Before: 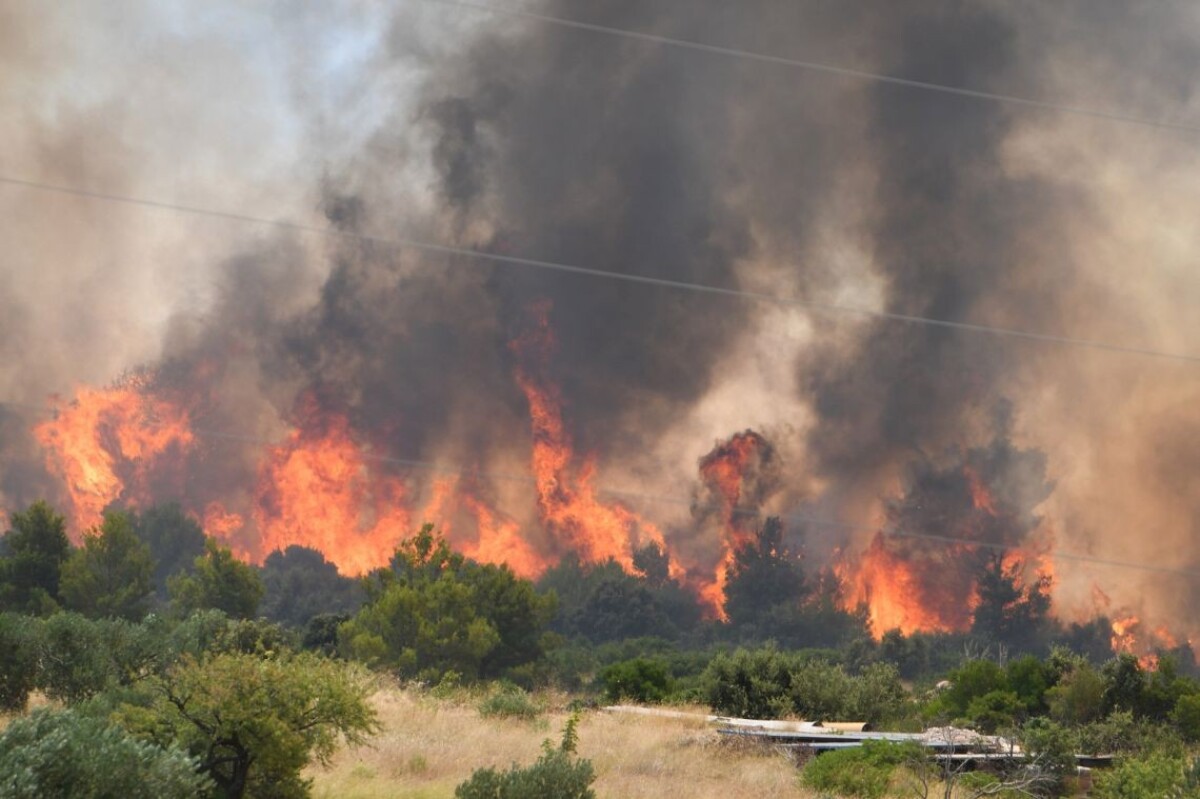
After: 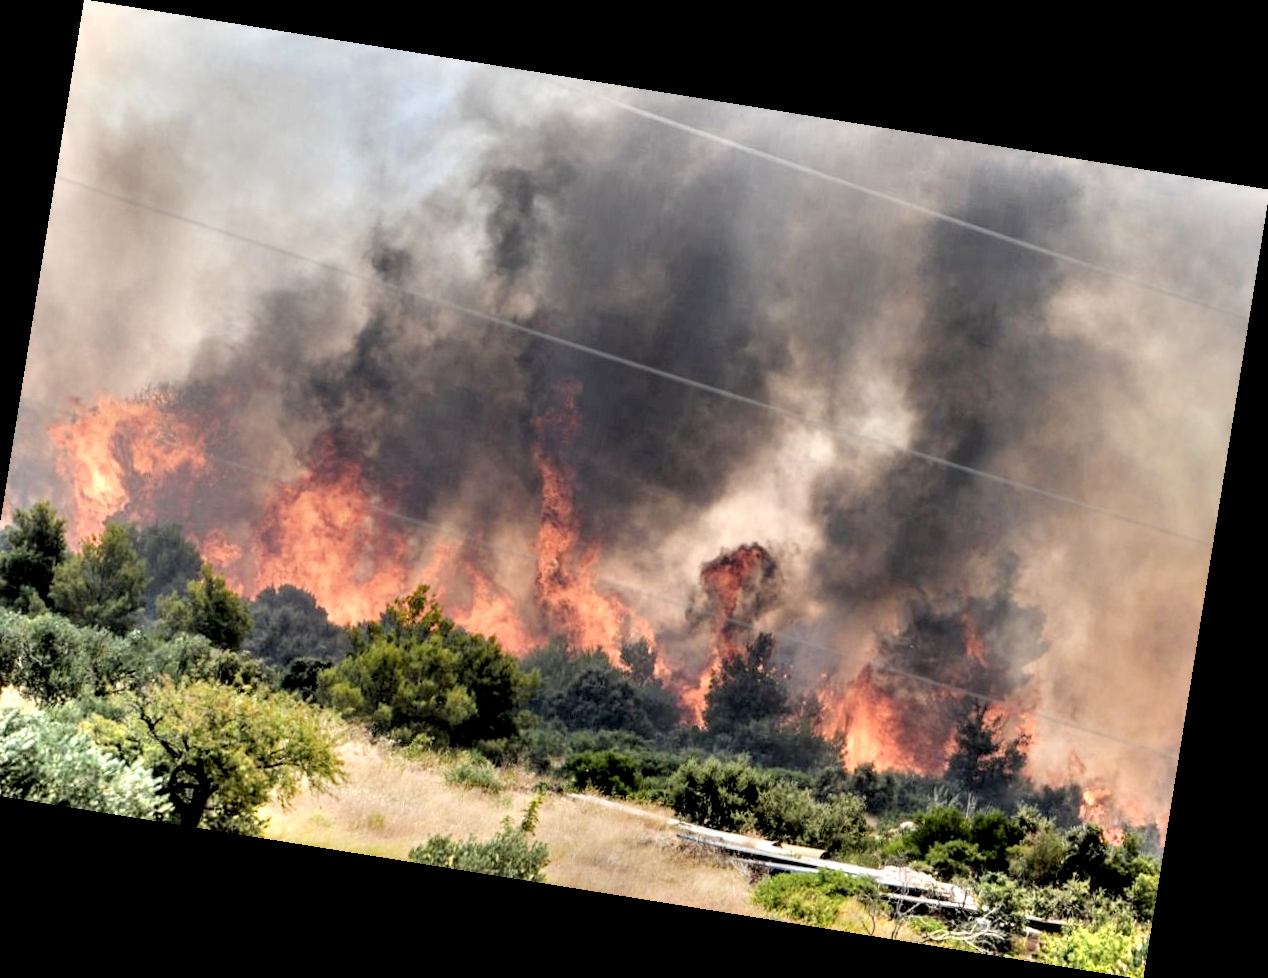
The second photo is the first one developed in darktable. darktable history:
crop and rotate: left 3.238%
local contrast: highlights 115%, shadows 42%, detail 293%
shadows and highlights: shadows 52.42, soften with gaussian
filmic rgb: black relative exposure -4.42 EV, white relative exposure 6.58 EV, hardness 1.85, contrast 0.5
rotate and perspective: rotation 9.12°, automatic cropping off
color balance rgb: perceptual saturation grading › global saturation 20%, global vibrance 20%
